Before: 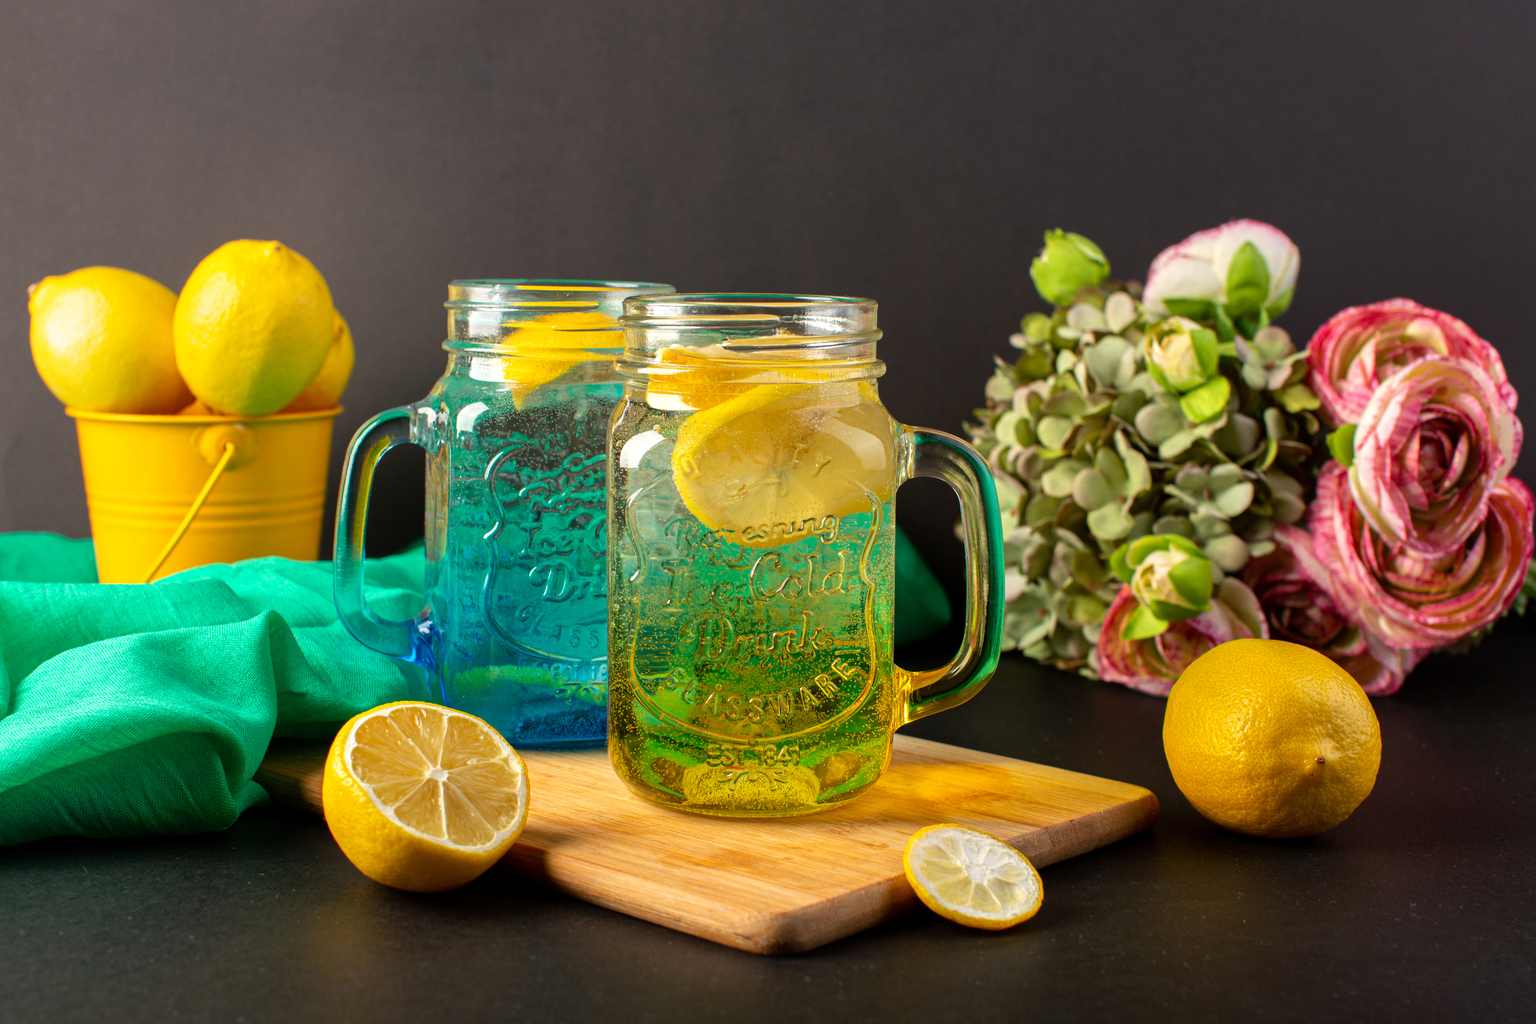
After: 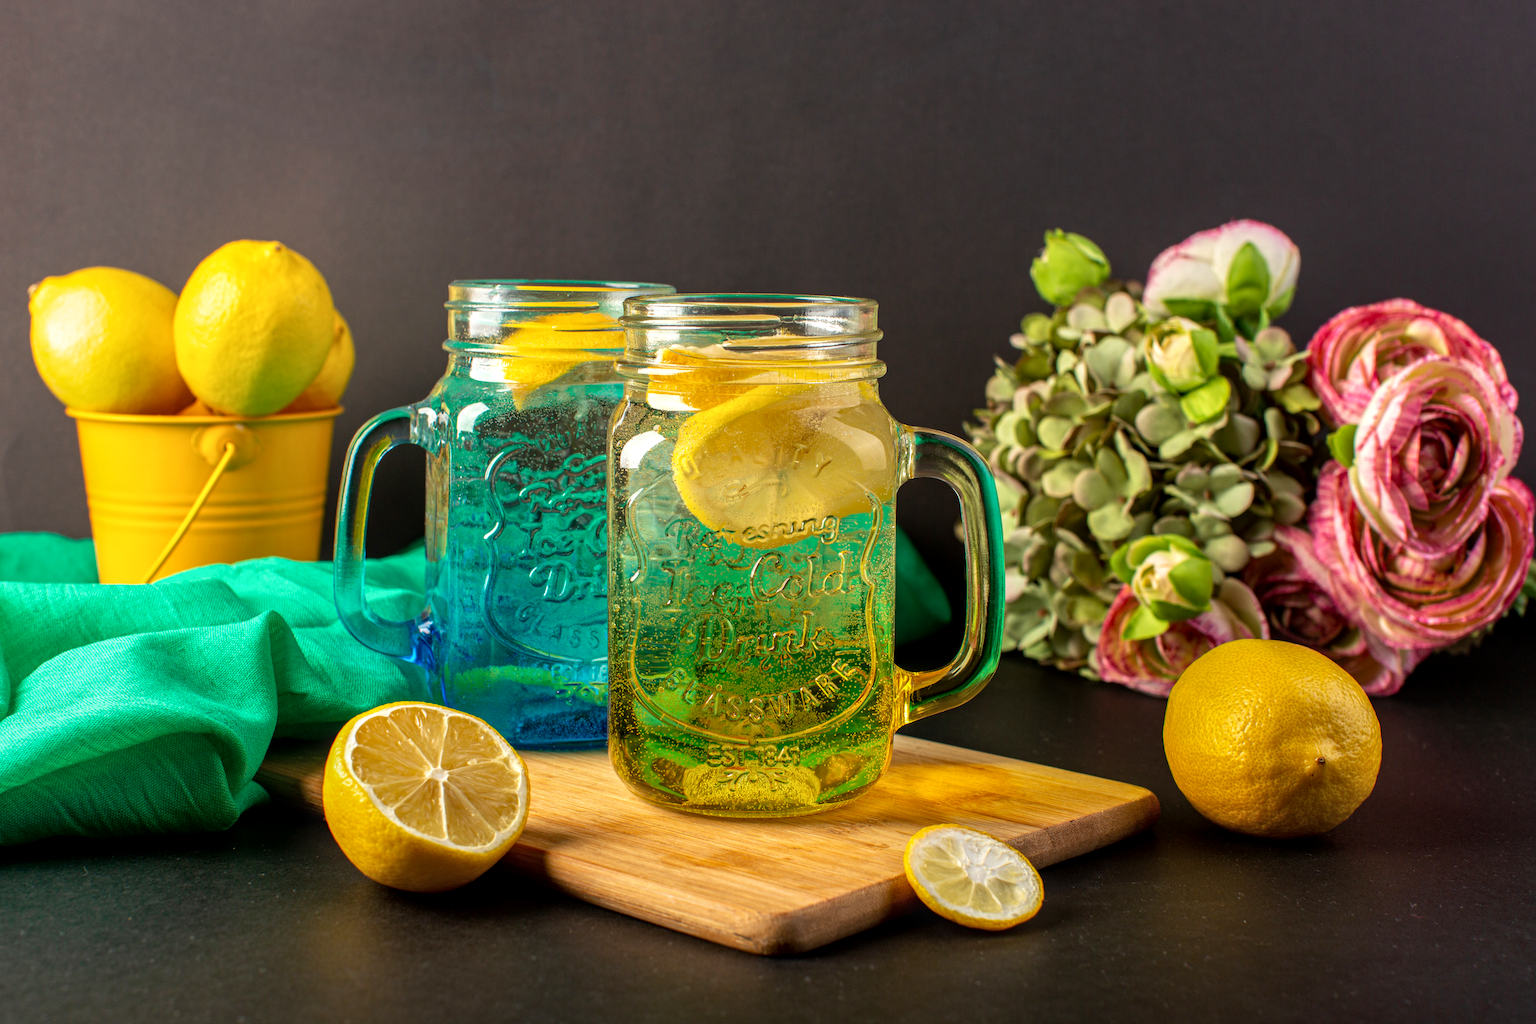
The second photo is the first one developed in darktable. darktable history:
velvia: on, module defaults
local contrast: highlights 26%, detail 130%
